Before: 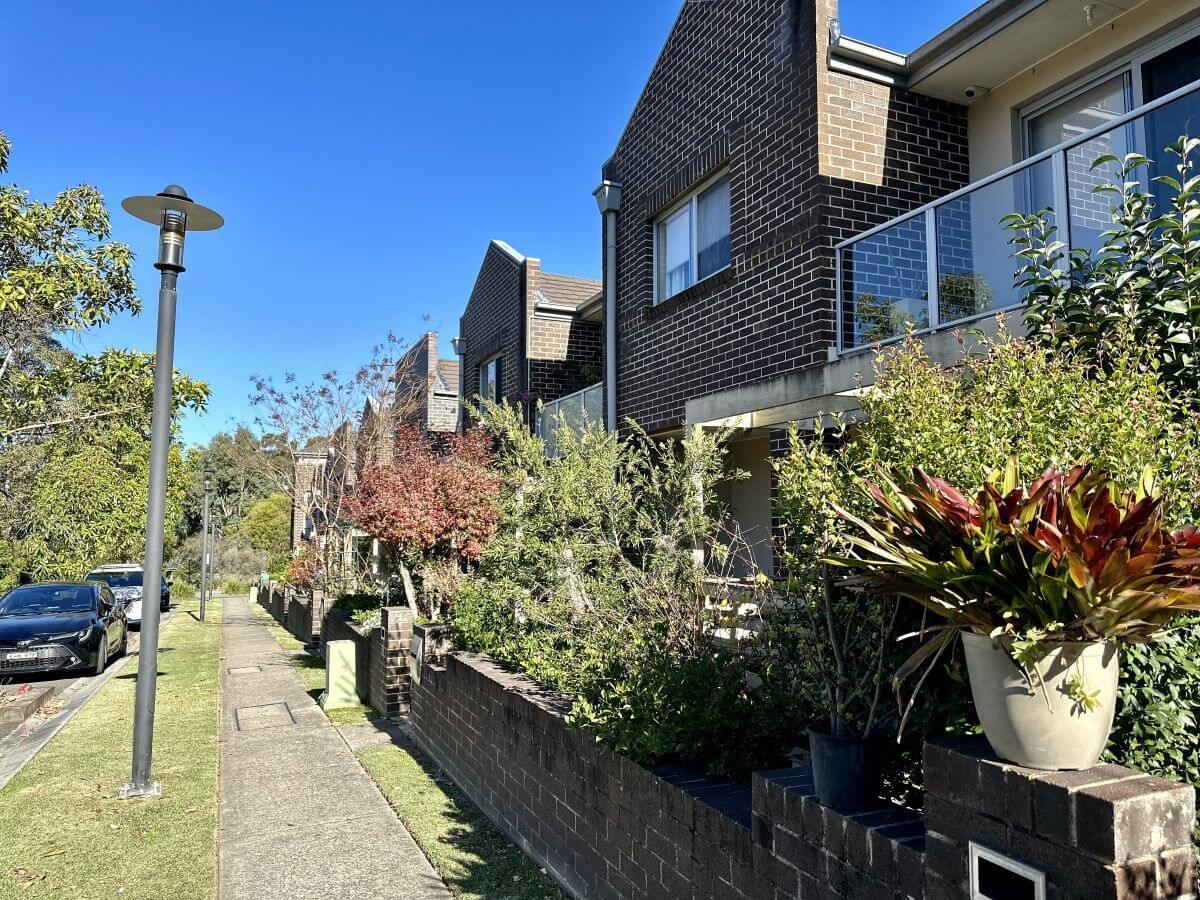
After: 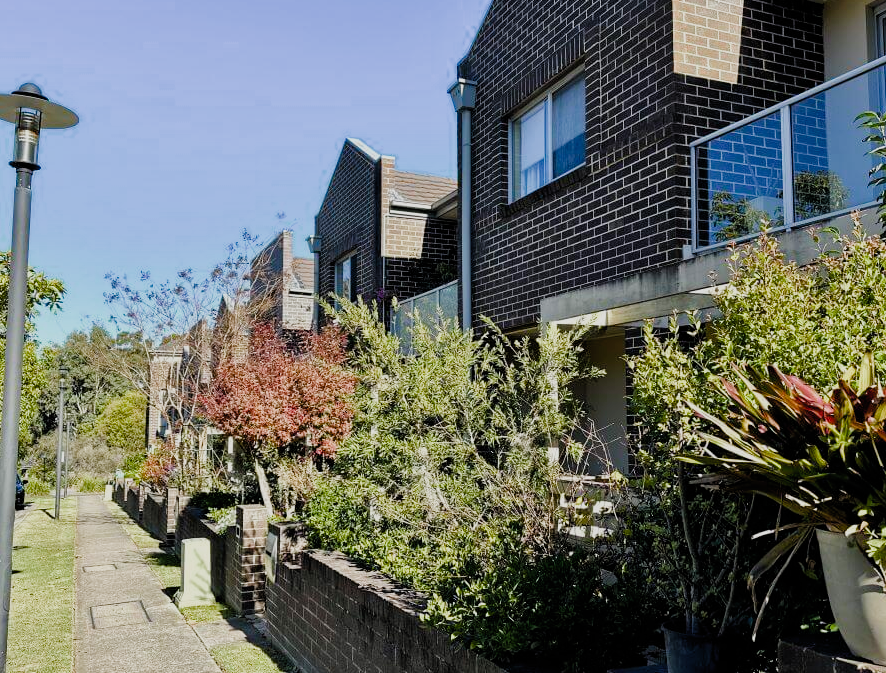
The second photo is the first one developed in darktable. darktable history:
crop and rotate: left 12.109%, top 11.402%, right 13.994%, bottom 13.724%
color balance rgb: shadows fall-off 100.527%, linear chroma grading › mid-tones 7.387%, perceptual saturation grading › global saturation 34.668%, perceptual saturation grading › highlights -29.889%, perceptual saturation grading › shadows 35.797%, mask middle-gray fulcrum 22.052%
filmic rgb: black relative exposure -8.02 EV, white relative exposure 3.84 EV, threshold 3.03 EV, hardness 4.29, color science v4 (2020), enable highlight reconstruction true
